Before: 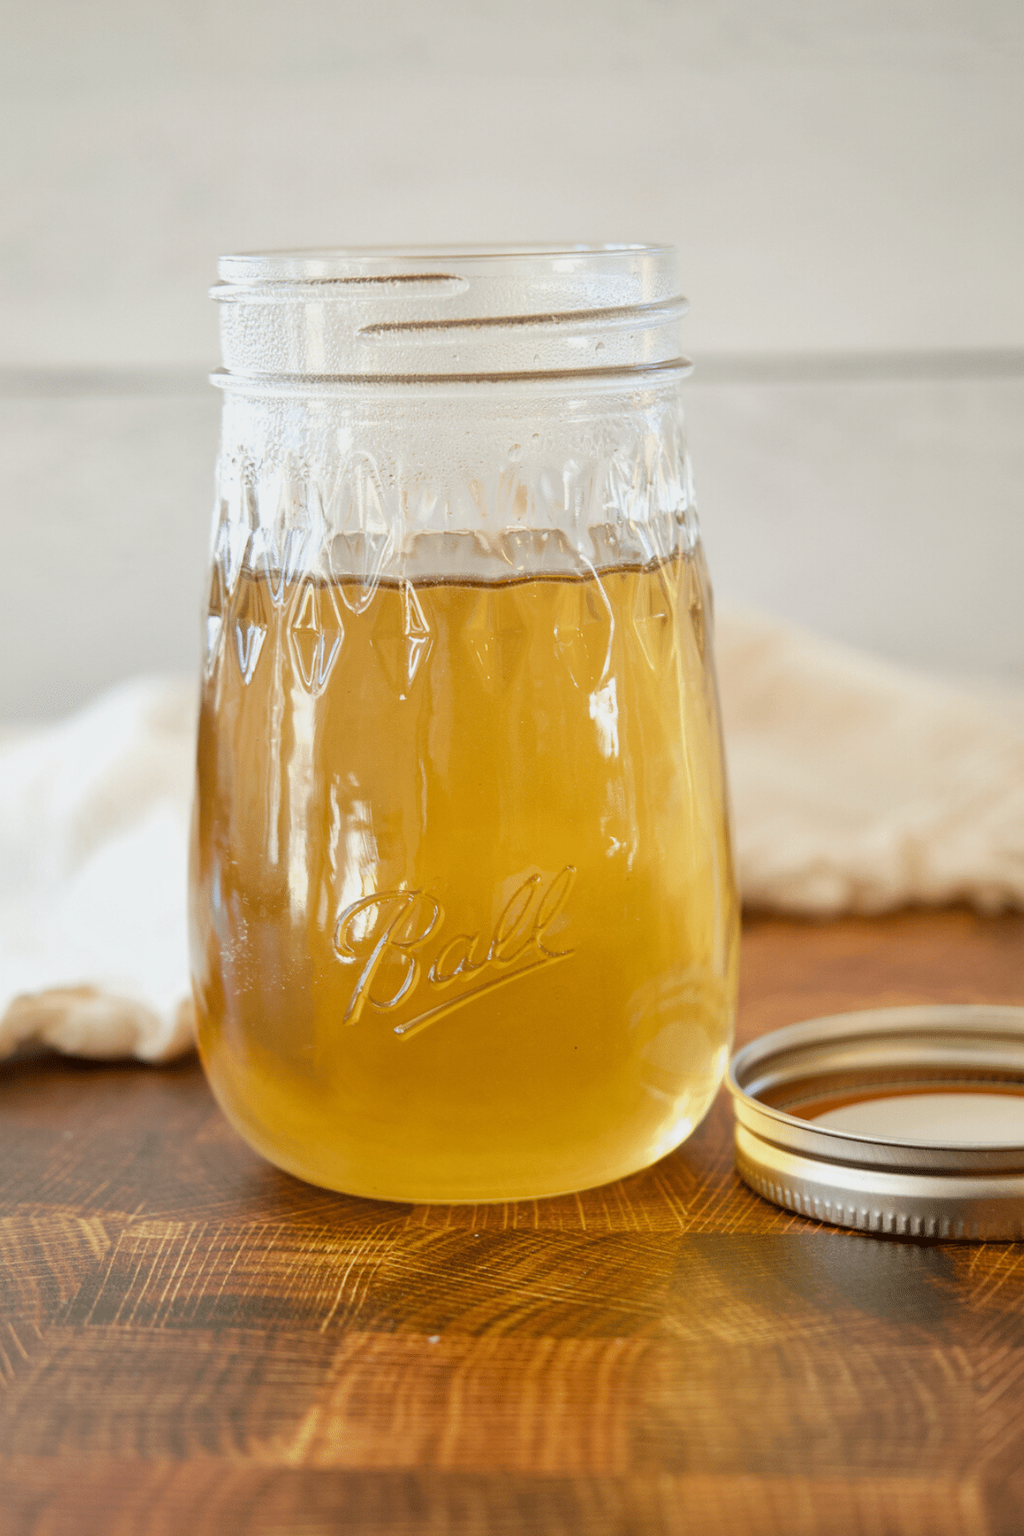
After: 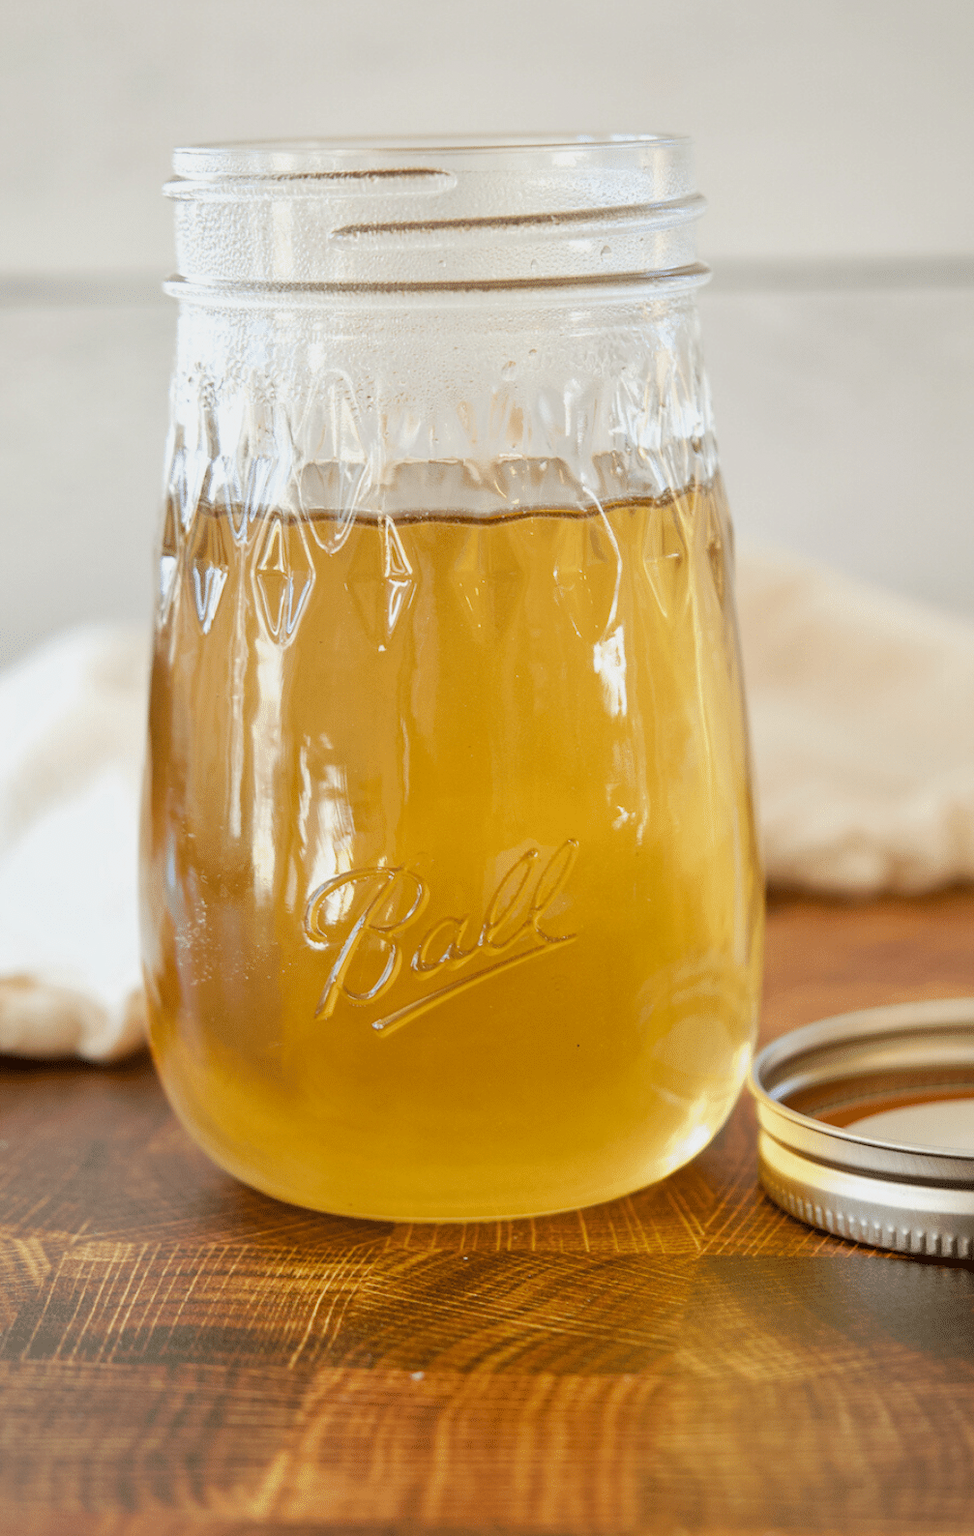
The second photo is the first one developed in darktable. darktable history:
tone curve: curves: ch0 [(0, 0) (0.003, 0.003) (0.011, 0.011) (0.025, 0.025) (0.044, 0.044) (0.069, 0.069) (0.1, 0.099) (0.136, 0.135) (0.177, 0.177) (0.224, 0.224) (0.277, 0.276) (0.335, 0.334) (0.399, 0.398) (0.468, 0.467) (0.543, 0.547) (0.623, 0.626) (0.709, 0.712) (0.801, 0.802) (0.898, 0.898) (1, 1)], preserve colors none
crop: left 6.446%, top 8.188%, right 9.538%, bottom 3.548%
